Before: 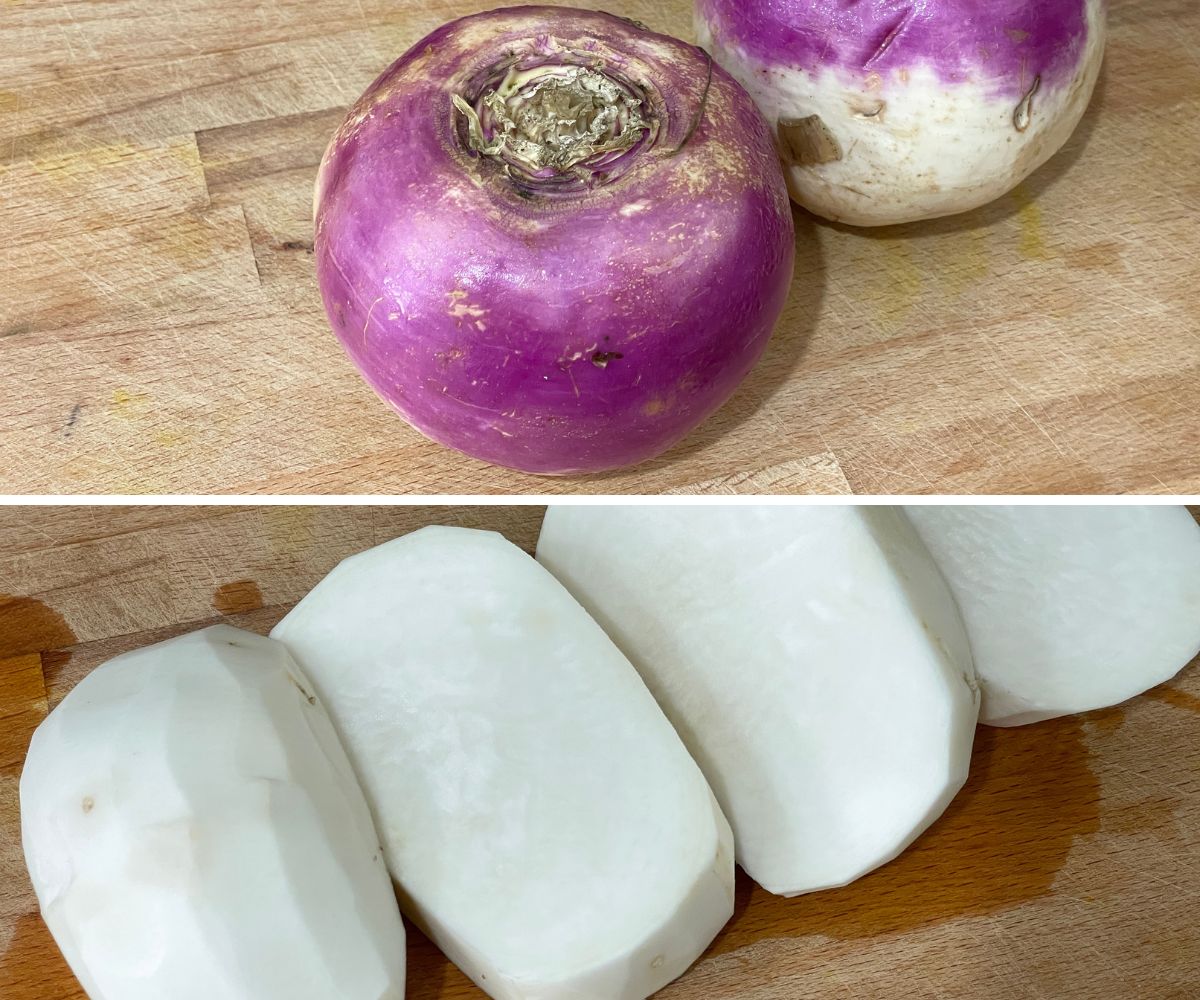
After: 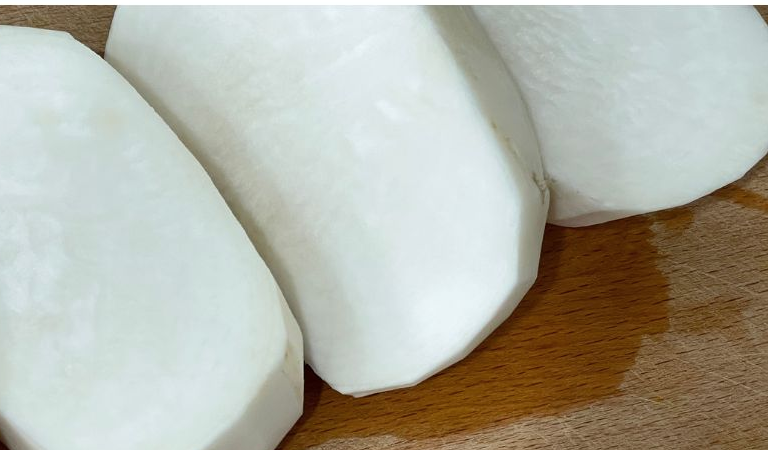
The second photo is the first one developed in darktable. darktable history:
contrast brightness saturation: saturation -0.034
crop and rotate: left 35.93%, top 50.089%, bottom 4.851%
